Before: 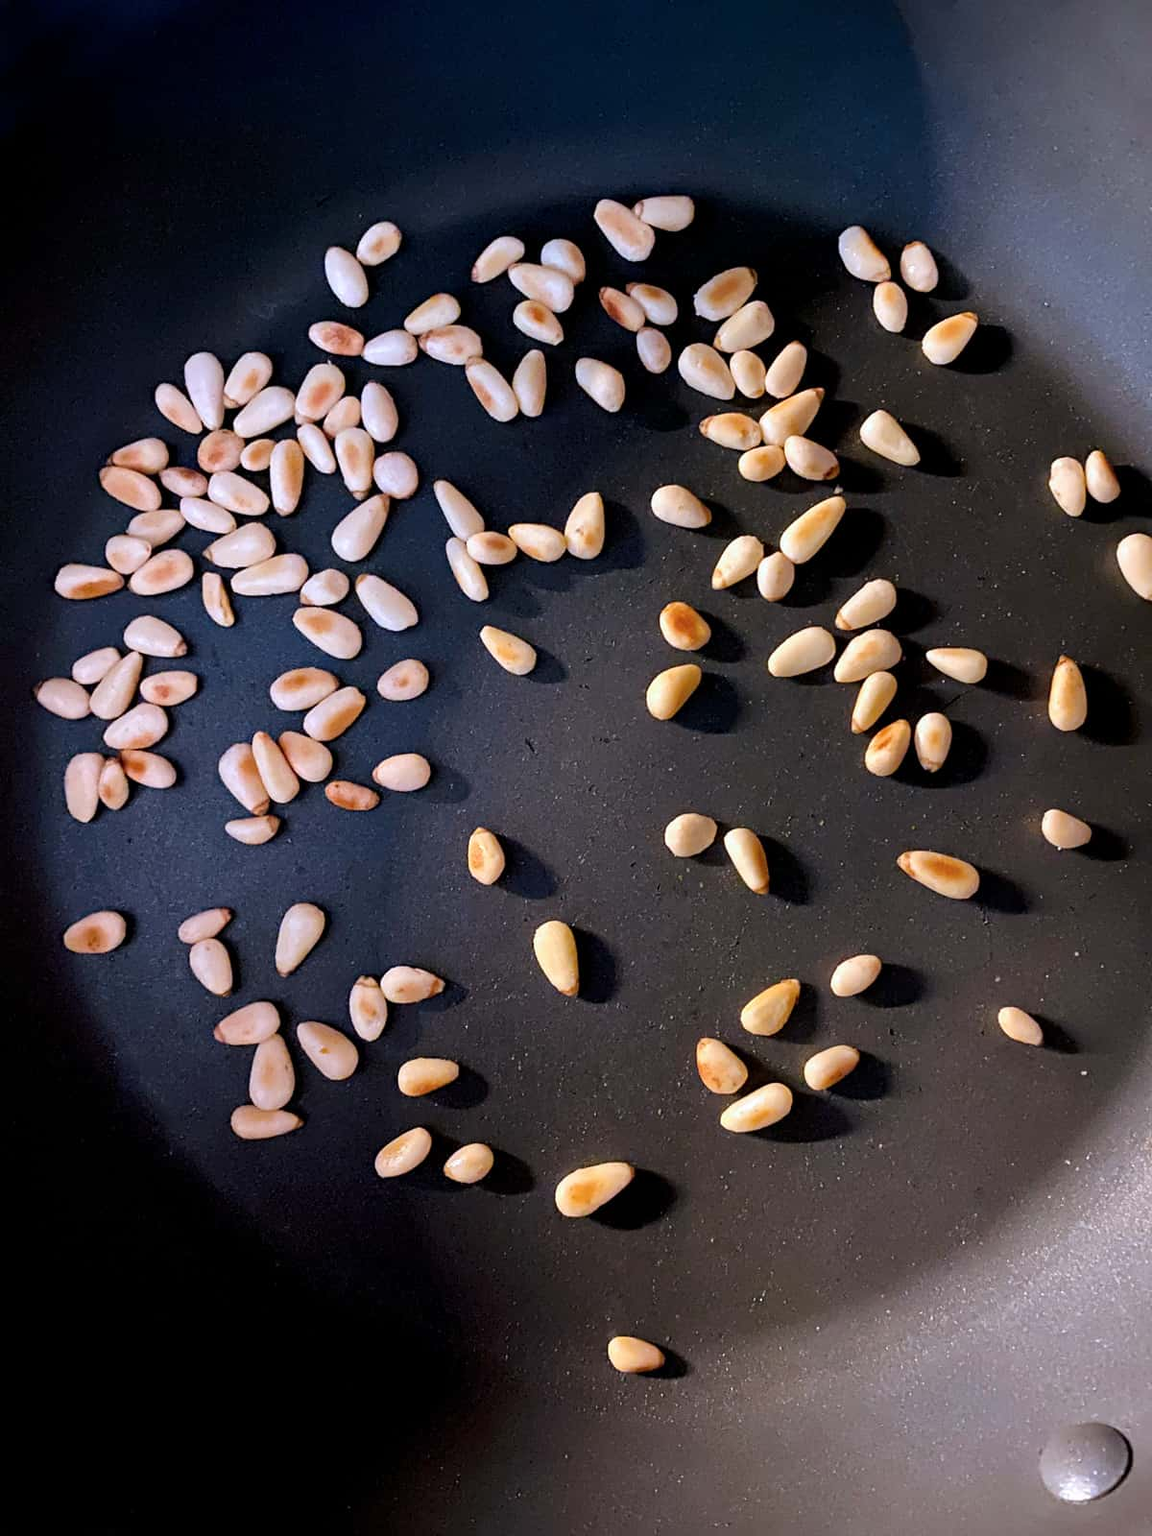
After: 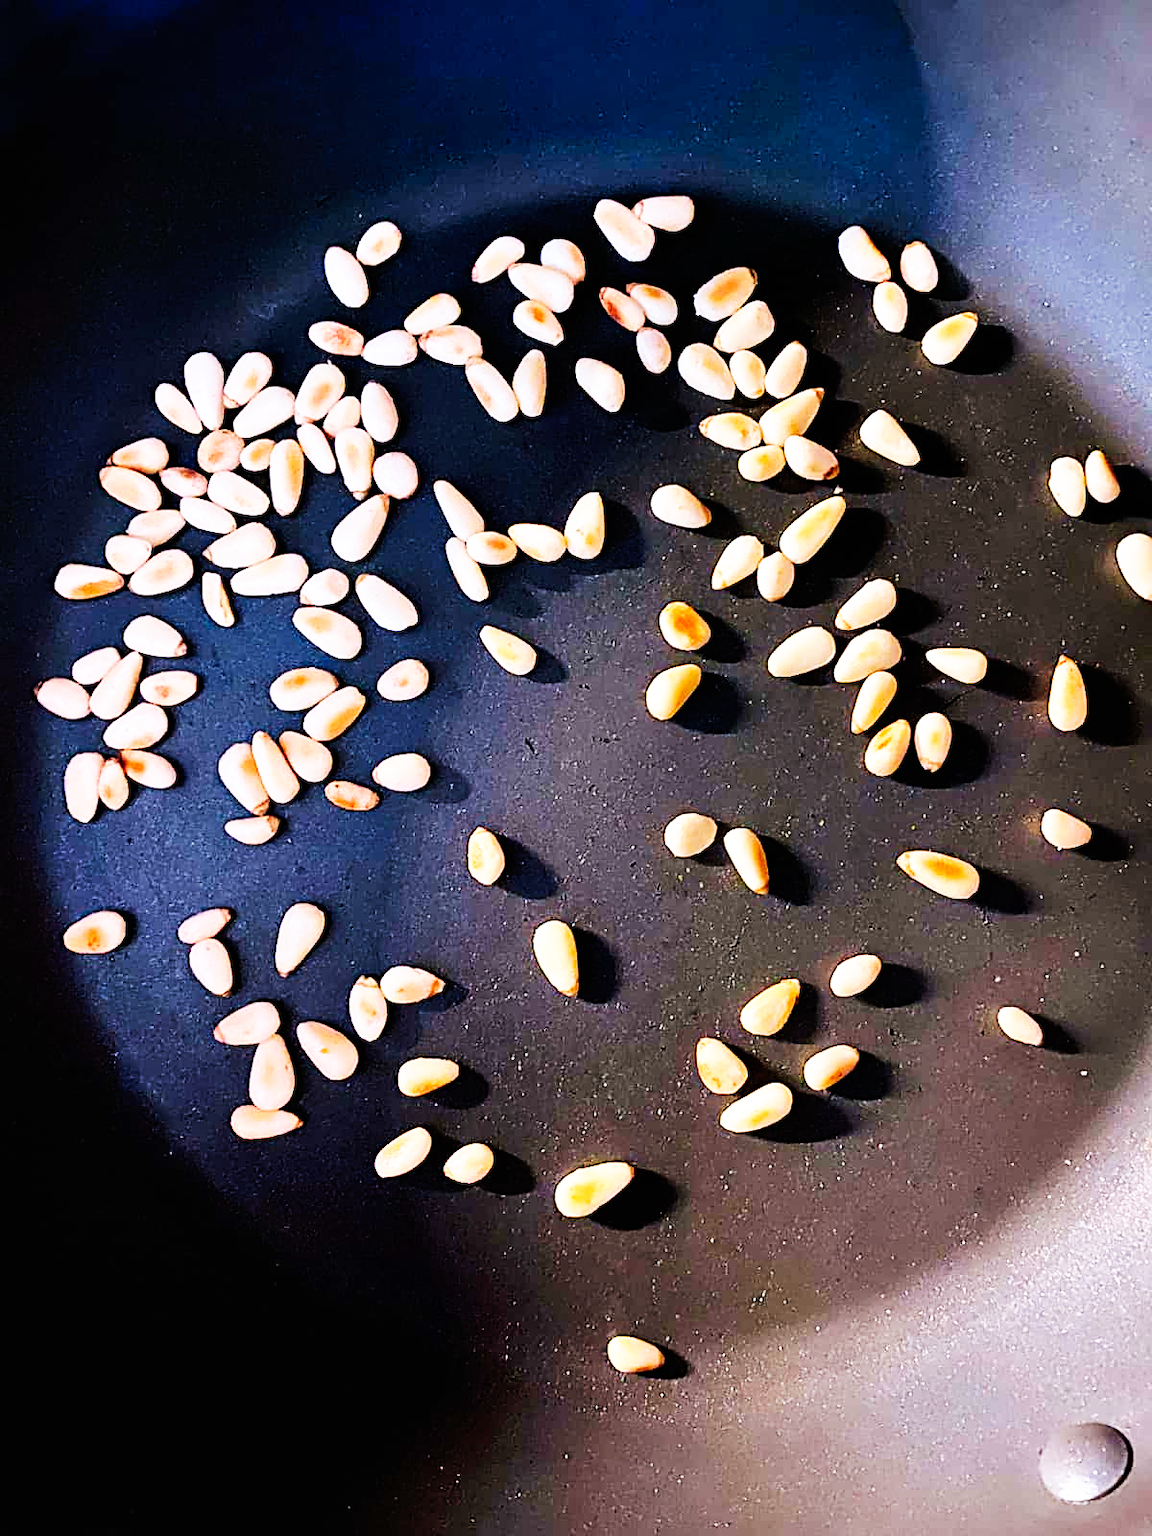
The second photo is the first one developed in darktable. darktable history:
shadows and highlights: soften with gaussian
sharpen: on, module defaults
velvia: on, module defaults
base curve: curves: ch0 [(0, 0) (0.007, 0.004) (0.027, 0.03) (0.046, 0.07) (0.207, 0.54) (0.442, 0.872) (0.673, 0.972) (1, 1)], preserve colors none
